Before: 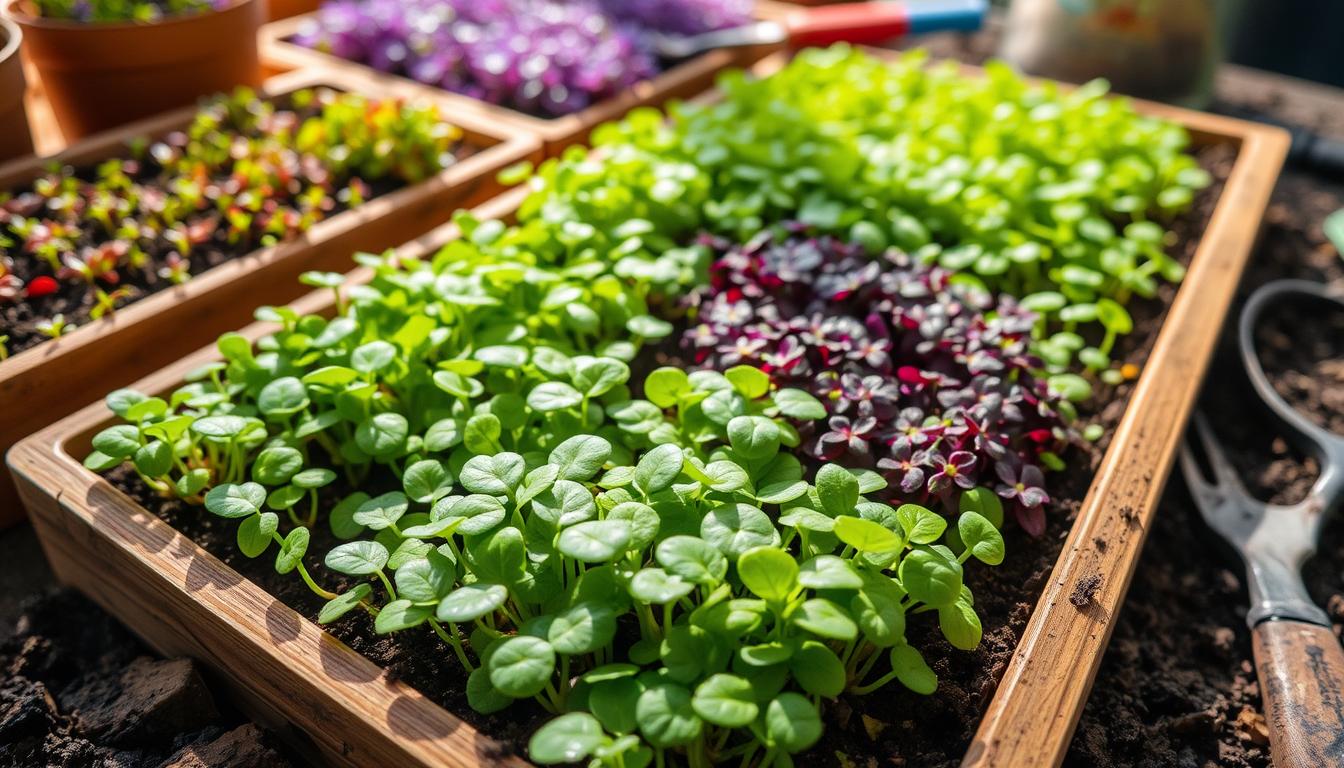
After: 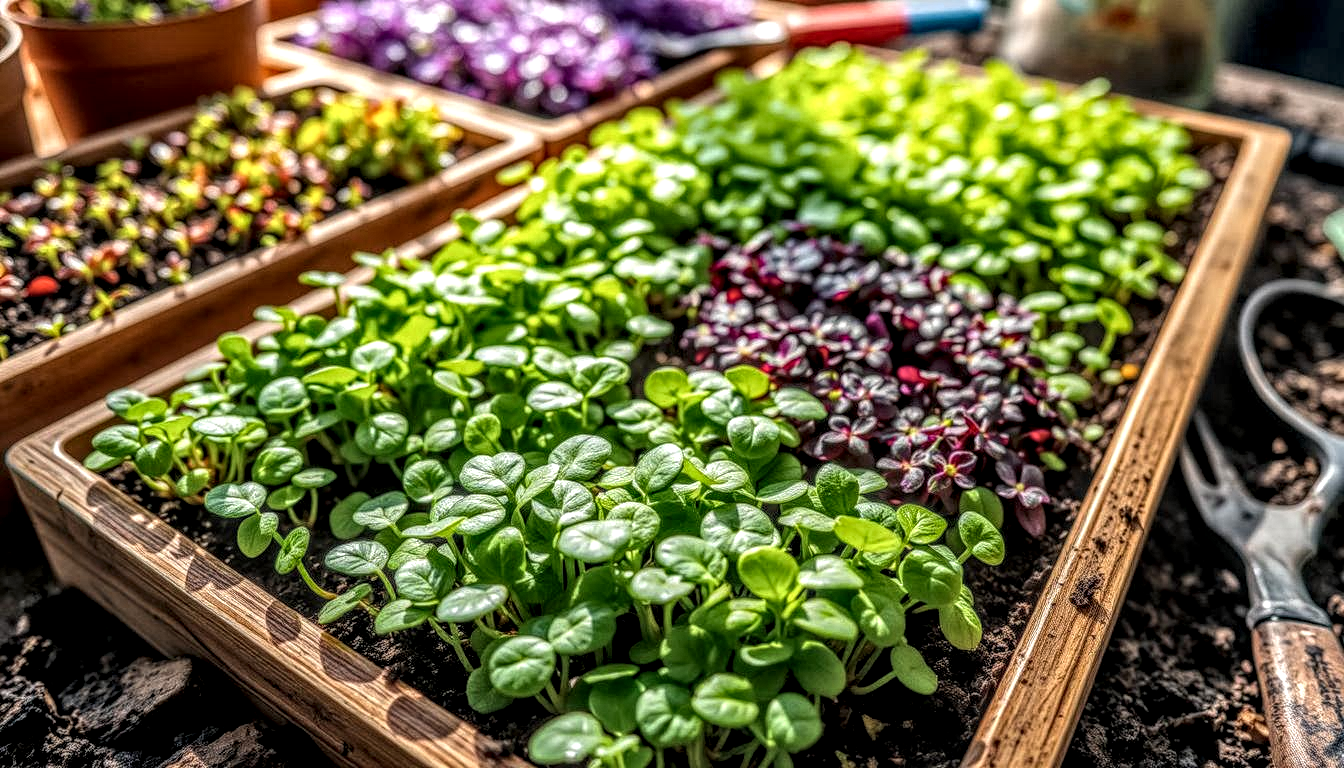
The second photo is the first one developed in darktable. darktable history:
local contrast: highlights 4%, shadows 2%, detail 298%, midtone range 0.304
